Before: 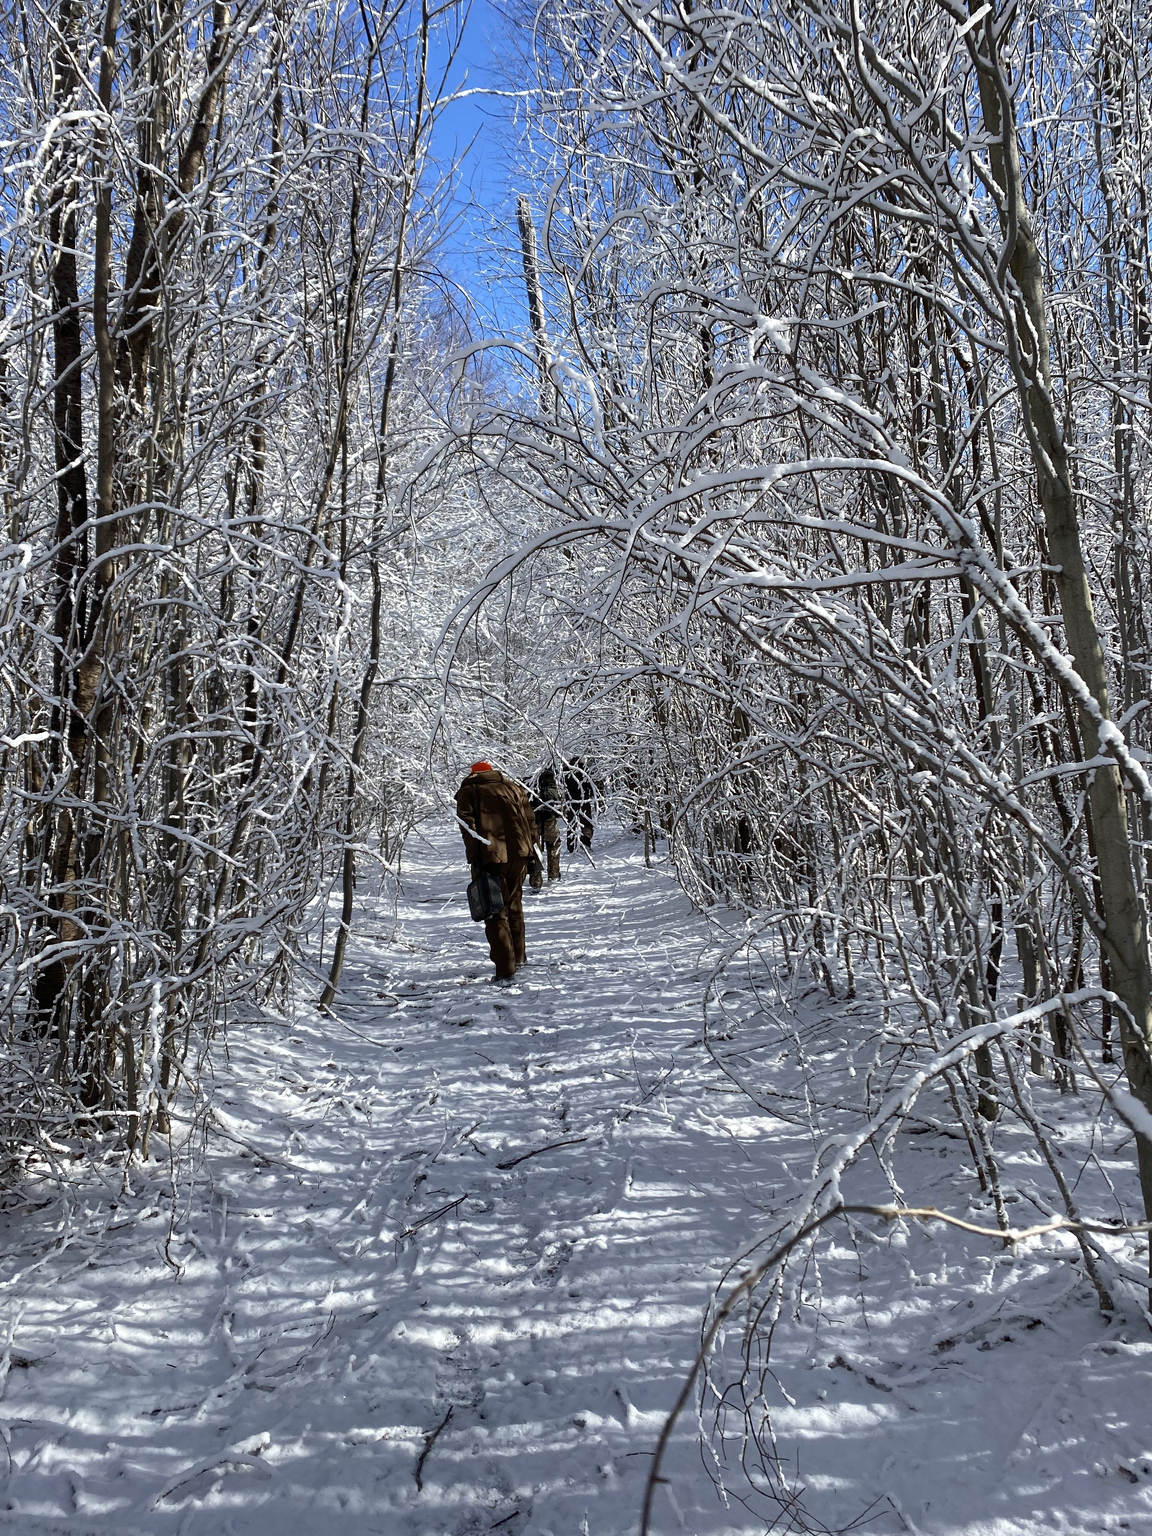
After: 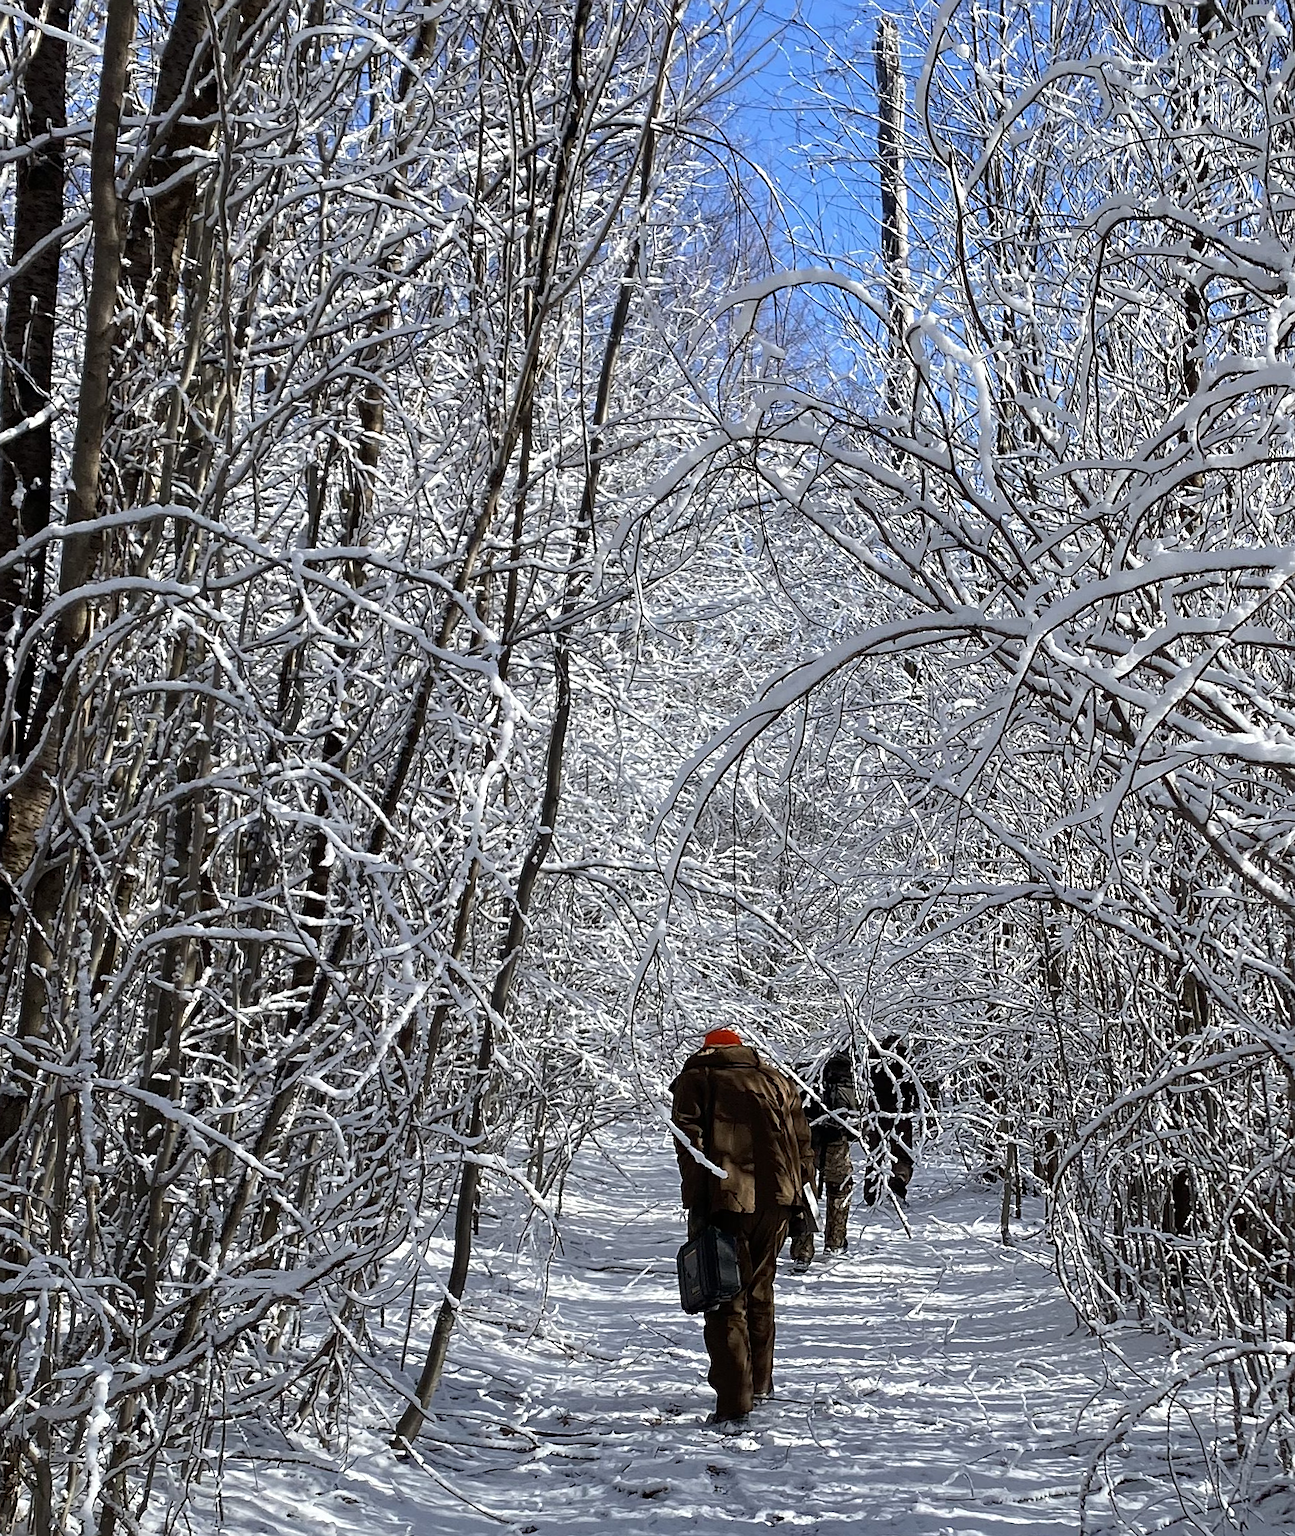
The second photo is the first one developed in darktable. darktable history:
rotate and perspective: rotation 0.174°, lens shift (vertical) 0.013, lens shift (horizontal) 0.019, shear 0.001, automatic cropping original format, crop left 0.007, crop right 0.991, crop top 0.016, crop bottom 0.997
sharpen: radius 1.967
crop and rotate: angle -4.99°, left 2.122%, top 6.945%, right 27.566%, bottom 30.519%
